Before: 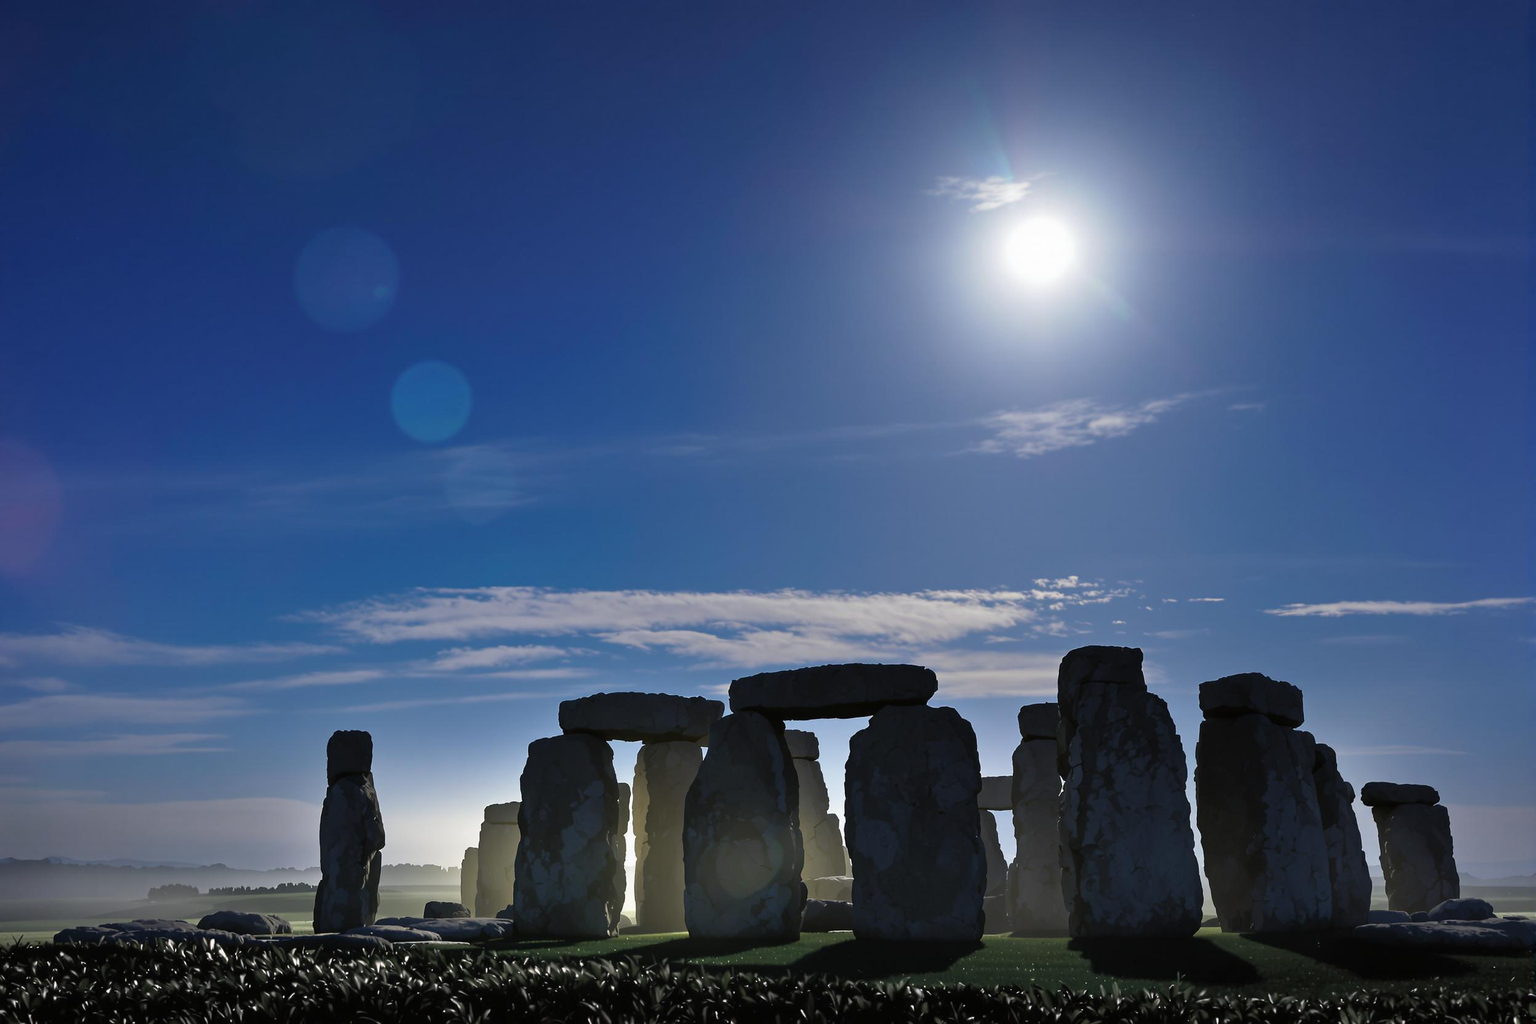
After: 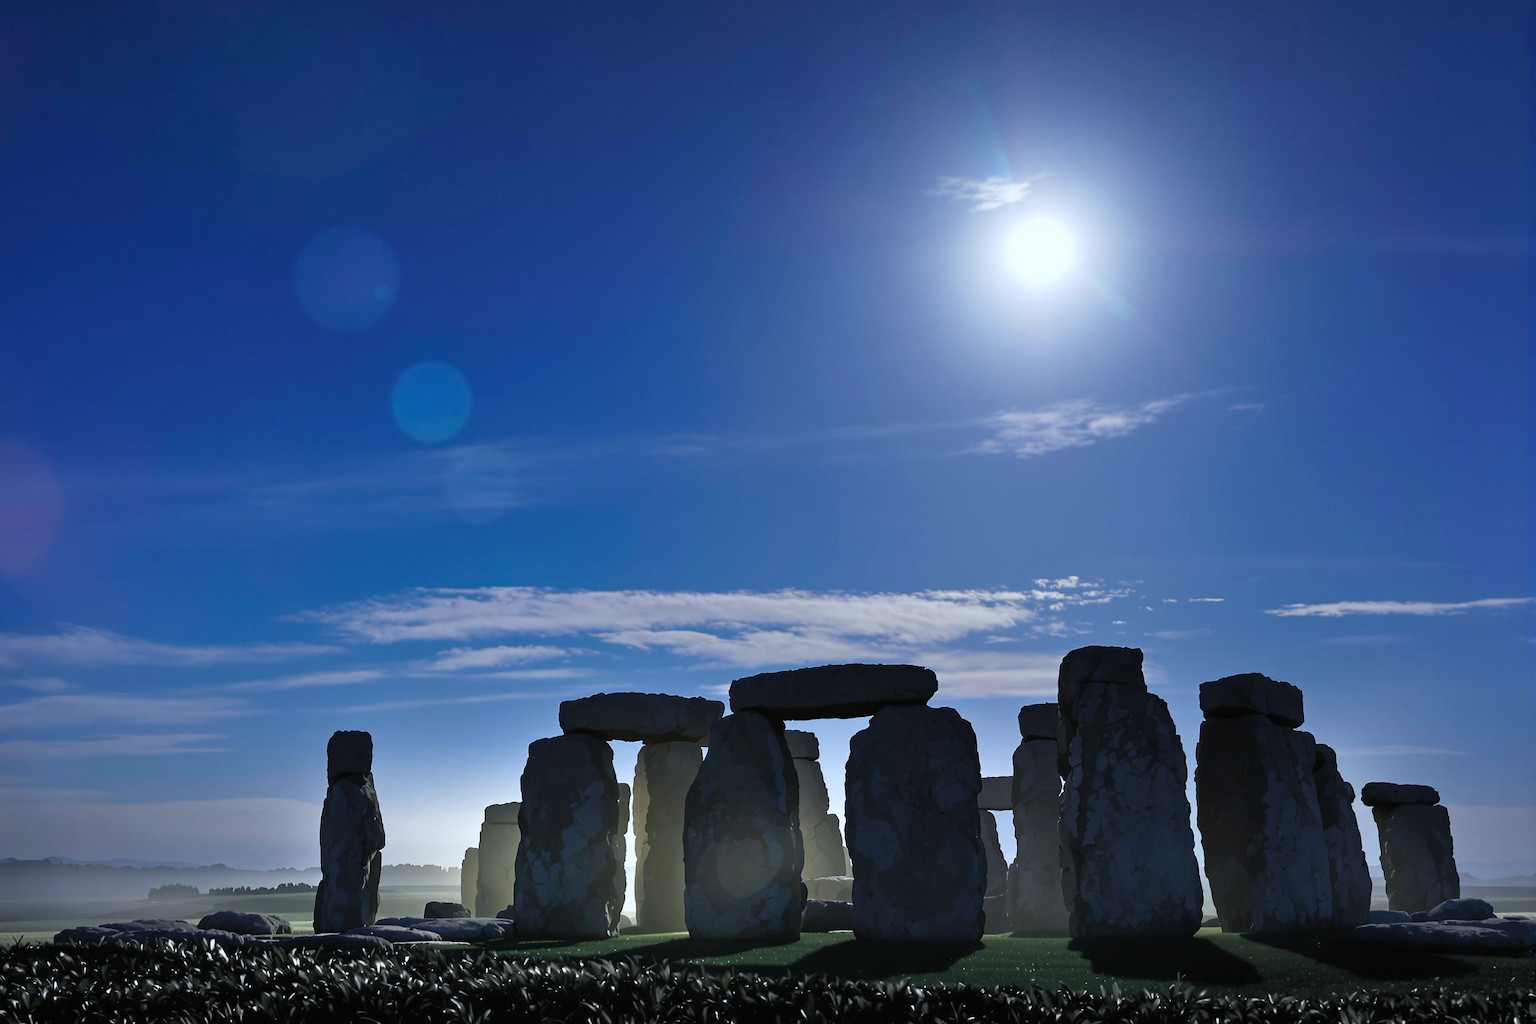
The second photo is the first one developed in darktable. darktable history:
color calibration: x 0.366, y 0.379, temperature 4402.08 K
base curve: curves: ch0 [(0, 0) (0.472, 0.508) (1, 1)], preserve colors none
